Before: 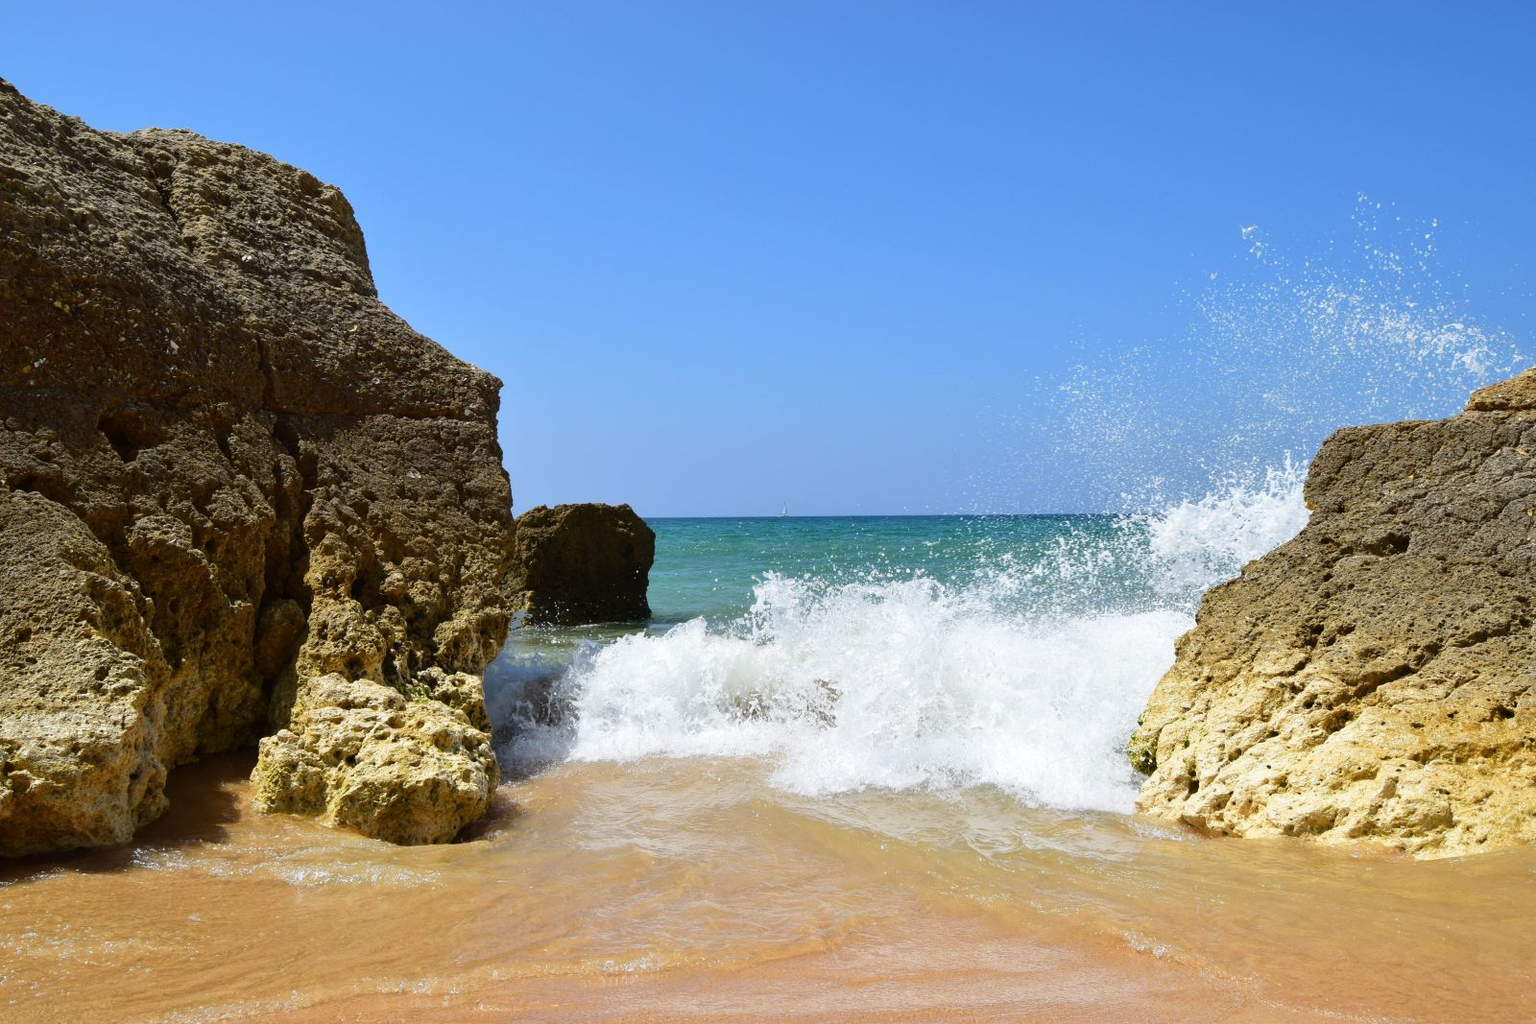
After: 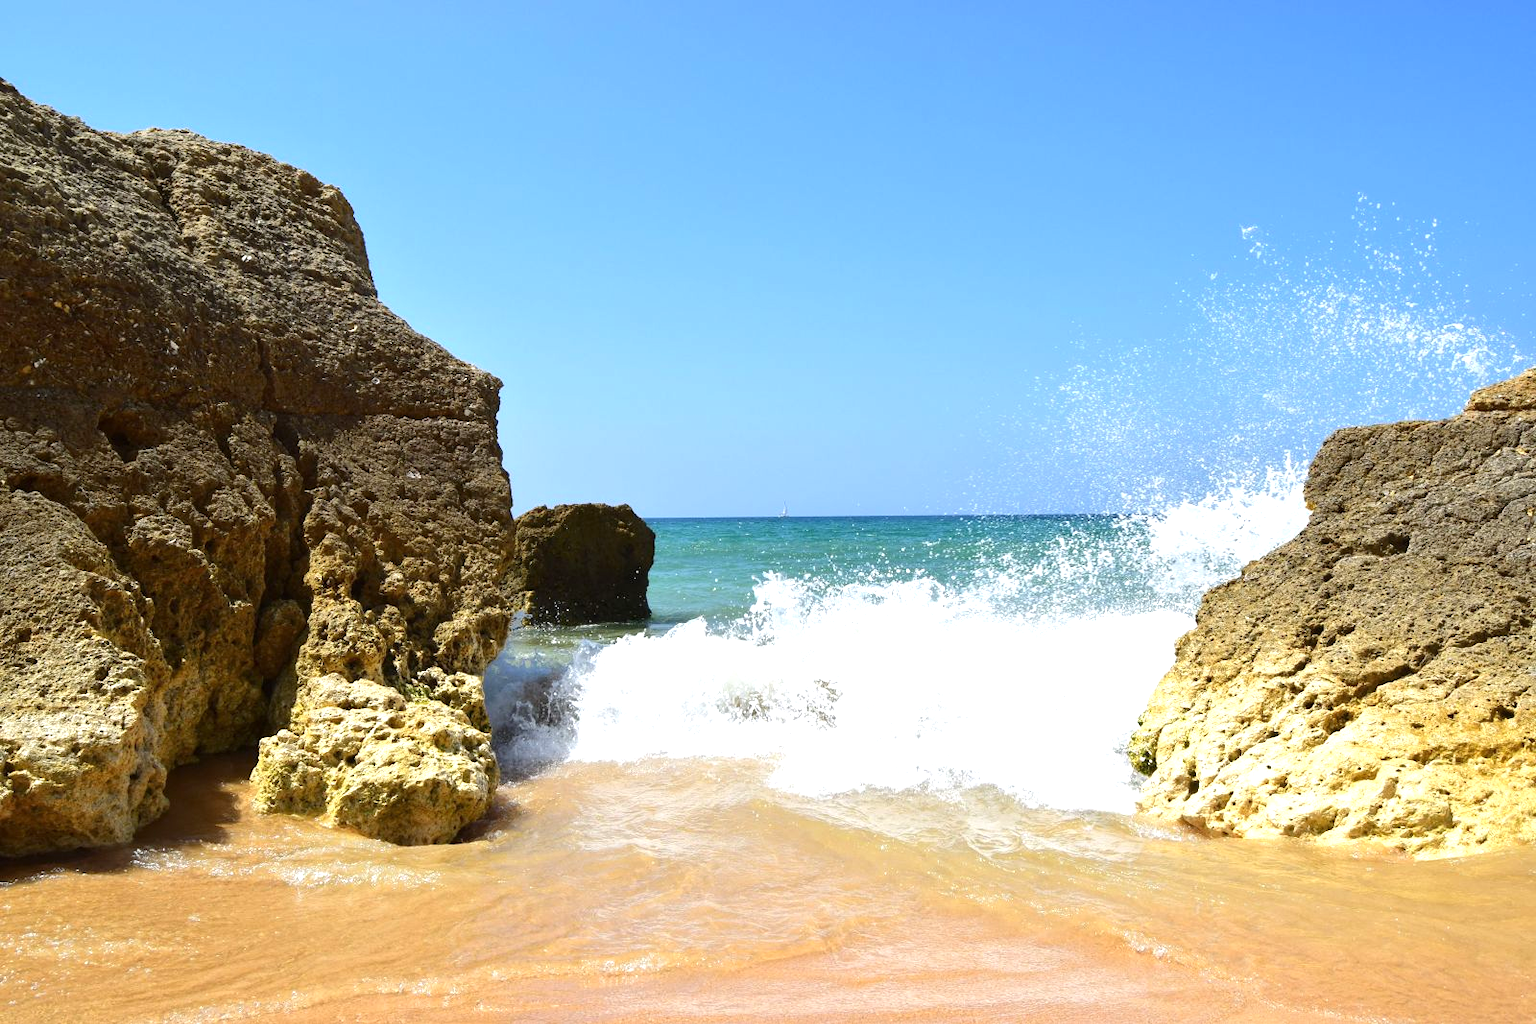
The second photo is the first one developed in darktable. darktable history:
exposure: exposure 0.652 EV, compensate highlight preservation false
